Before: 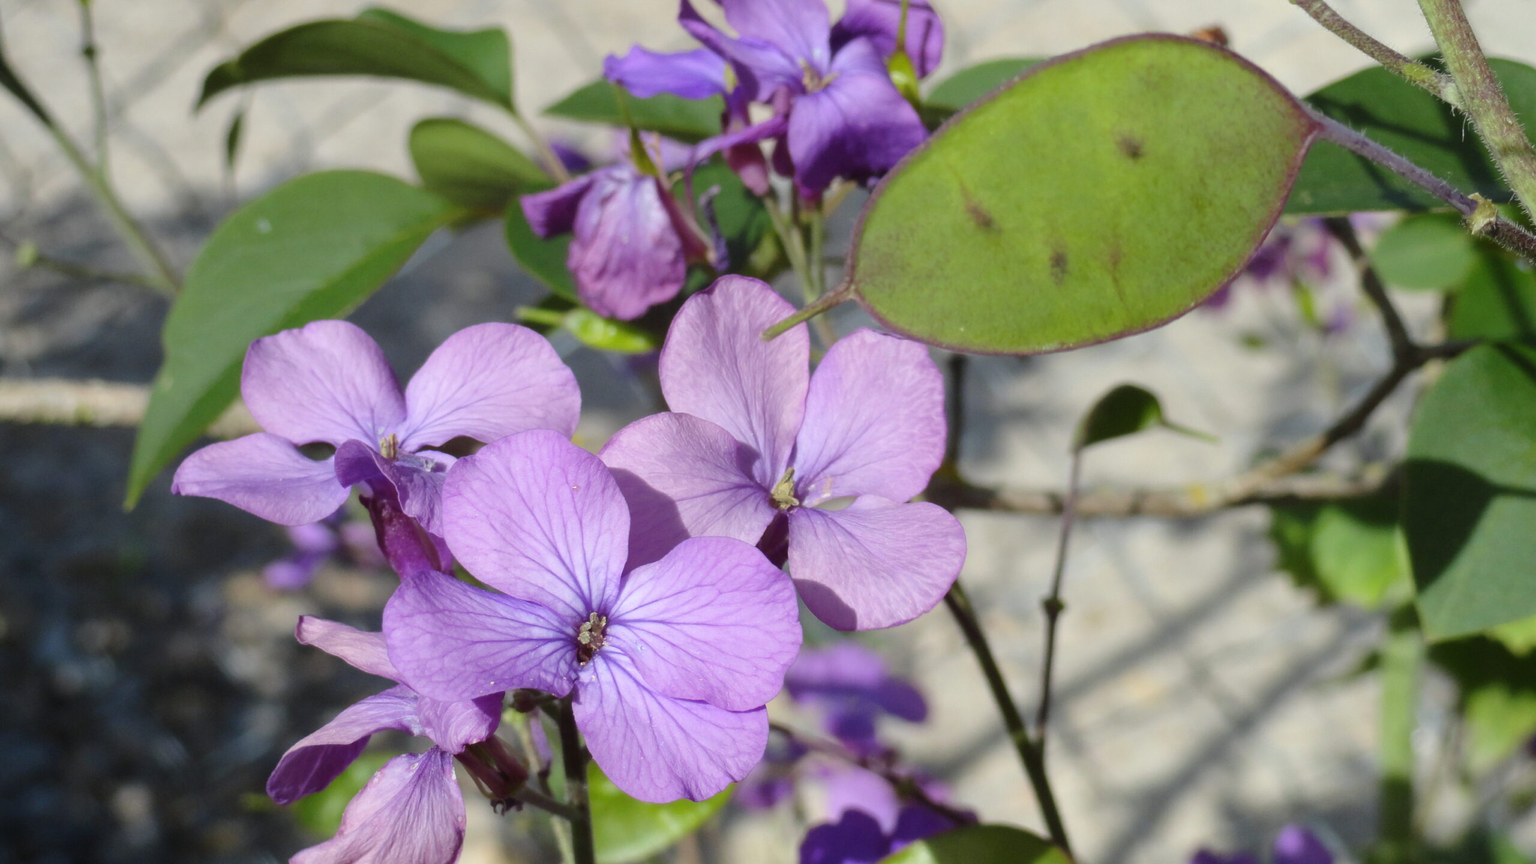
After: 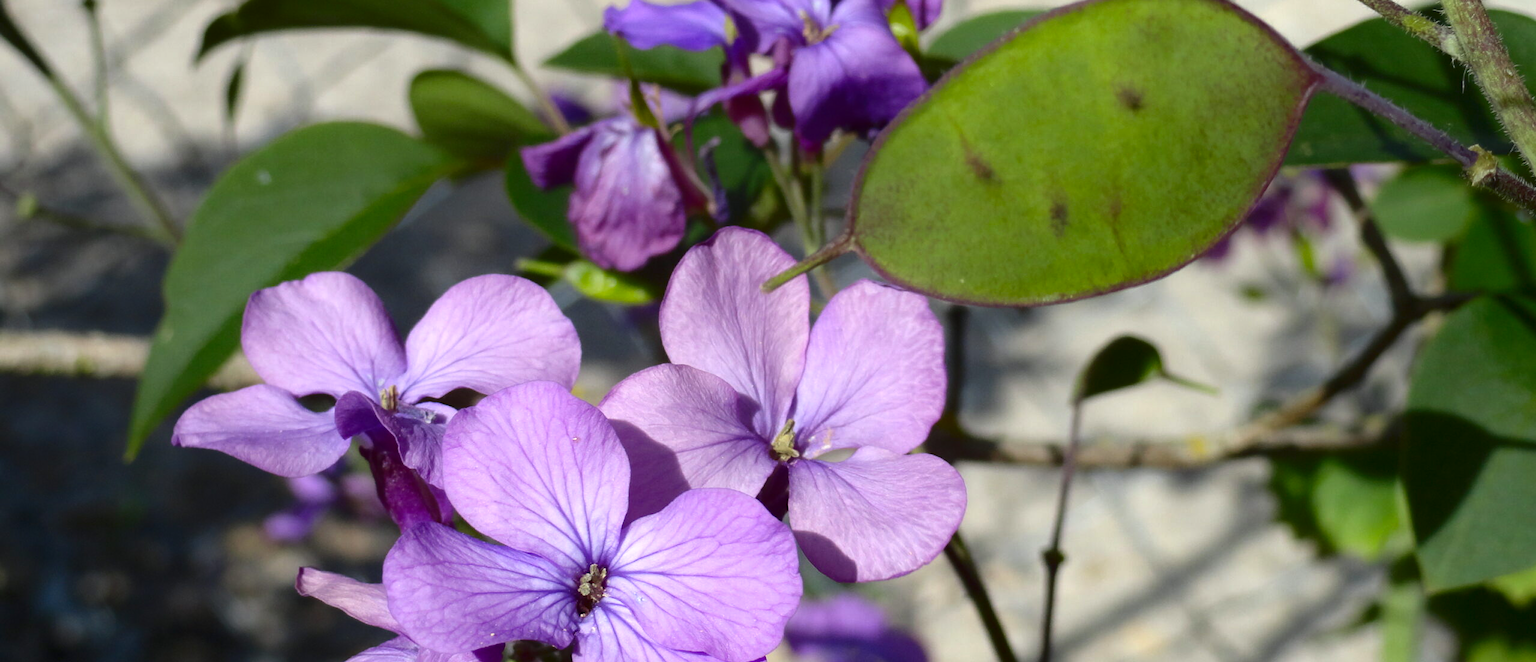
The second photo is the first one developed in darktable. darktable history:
tone equalizer: -8 EV -0.001 EV, -7 EV 0.001 EV, -6 EV -0.002 EV, -5 EV -0.003 EV, -4 EV -0.062 EV, -3 EV -0.222 EV, -2 EV -0.267 EV, -1 EV 0.105 EV, +0 EV 0.303 EV
crop: top 5.667%, bottom 17.637%
contrast brightness saturation: contrast 0.07, brightness -0.14, saturation 0.11
